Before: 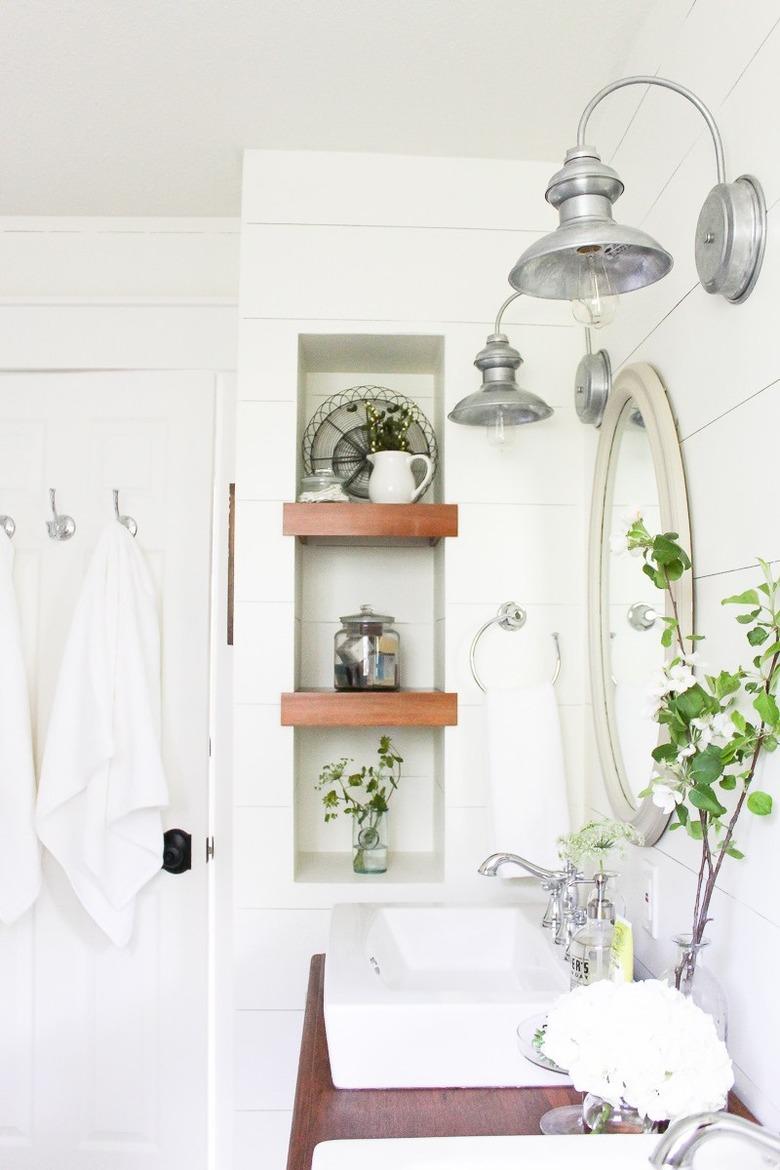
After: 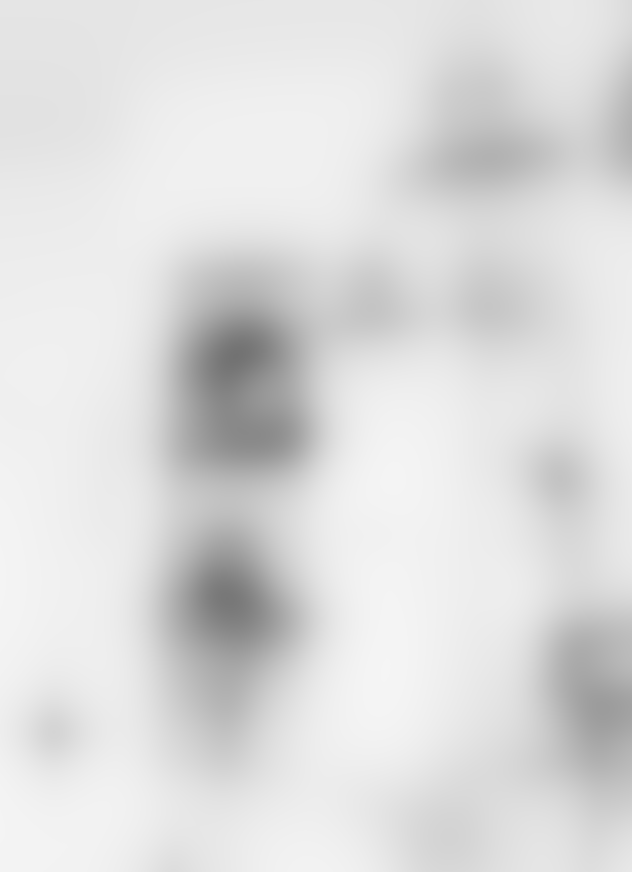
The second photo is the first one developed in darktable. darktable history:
sharpen: on, module defaults
lowpass: radius 31.92, contrast 1.72, brightness -0.98, saturation 0.94
crop: left 9.929%, top 3.475%, right 9.188%, bottom 9.529%
white balance: red 0.871, blue 1.249
rotate and perspective: rotation 1.69°, lens shift (vertical) -0.023, lens shift (horizontal) -0.291, crop left 0.025, crop right 0.988, crop top 0.092, crop bottom 0.842
monochrome: on, module defaults
